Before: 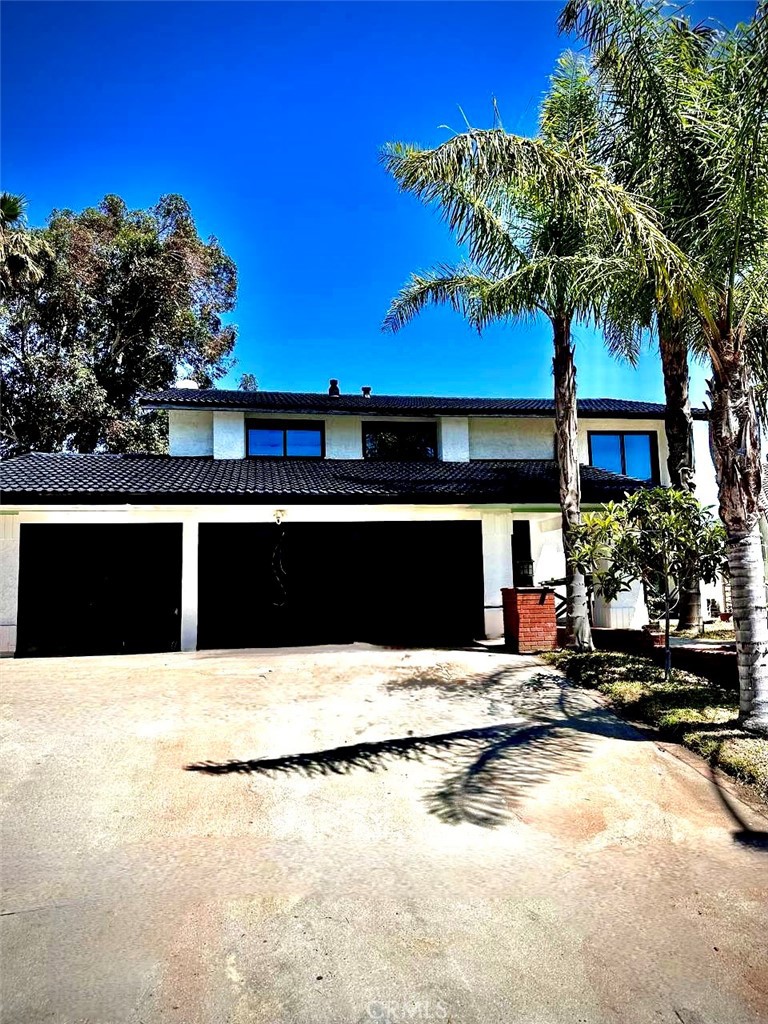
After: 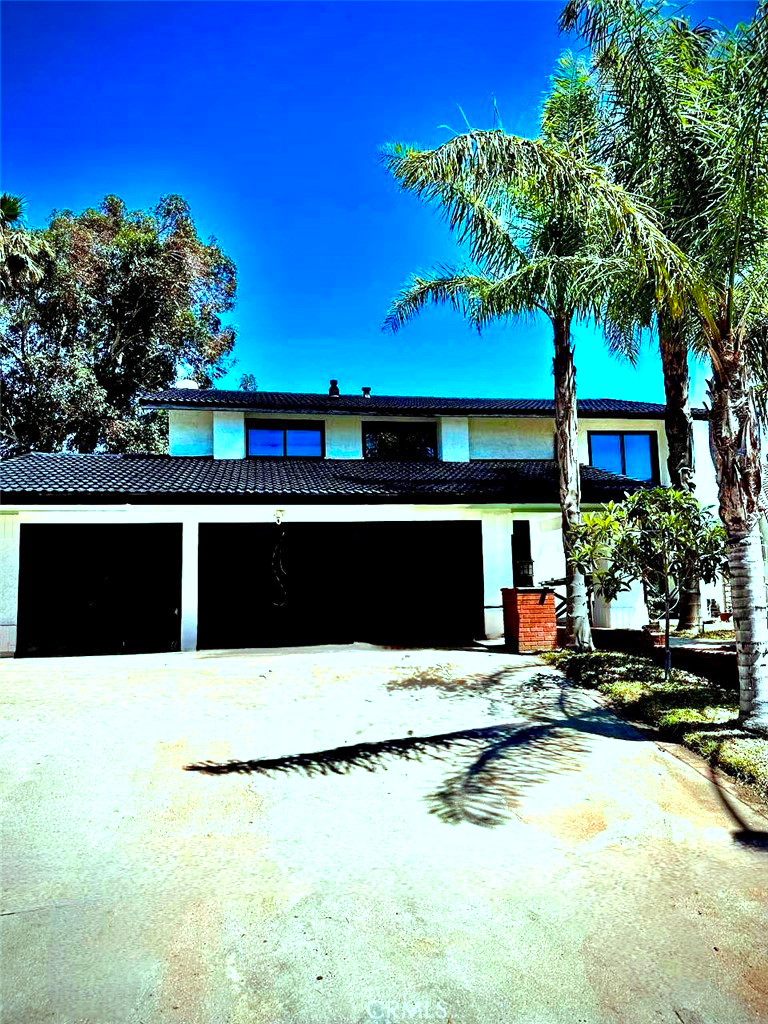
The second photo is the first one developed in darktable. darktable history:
color balance rgb: highlights gain › chroma 4.02%, highlights gain › hue 202.15°, perceptual saturation grading › global saturation 25.167%, perceptual brilliance grading › global brilliance 11.542%, global vibrance 20%
